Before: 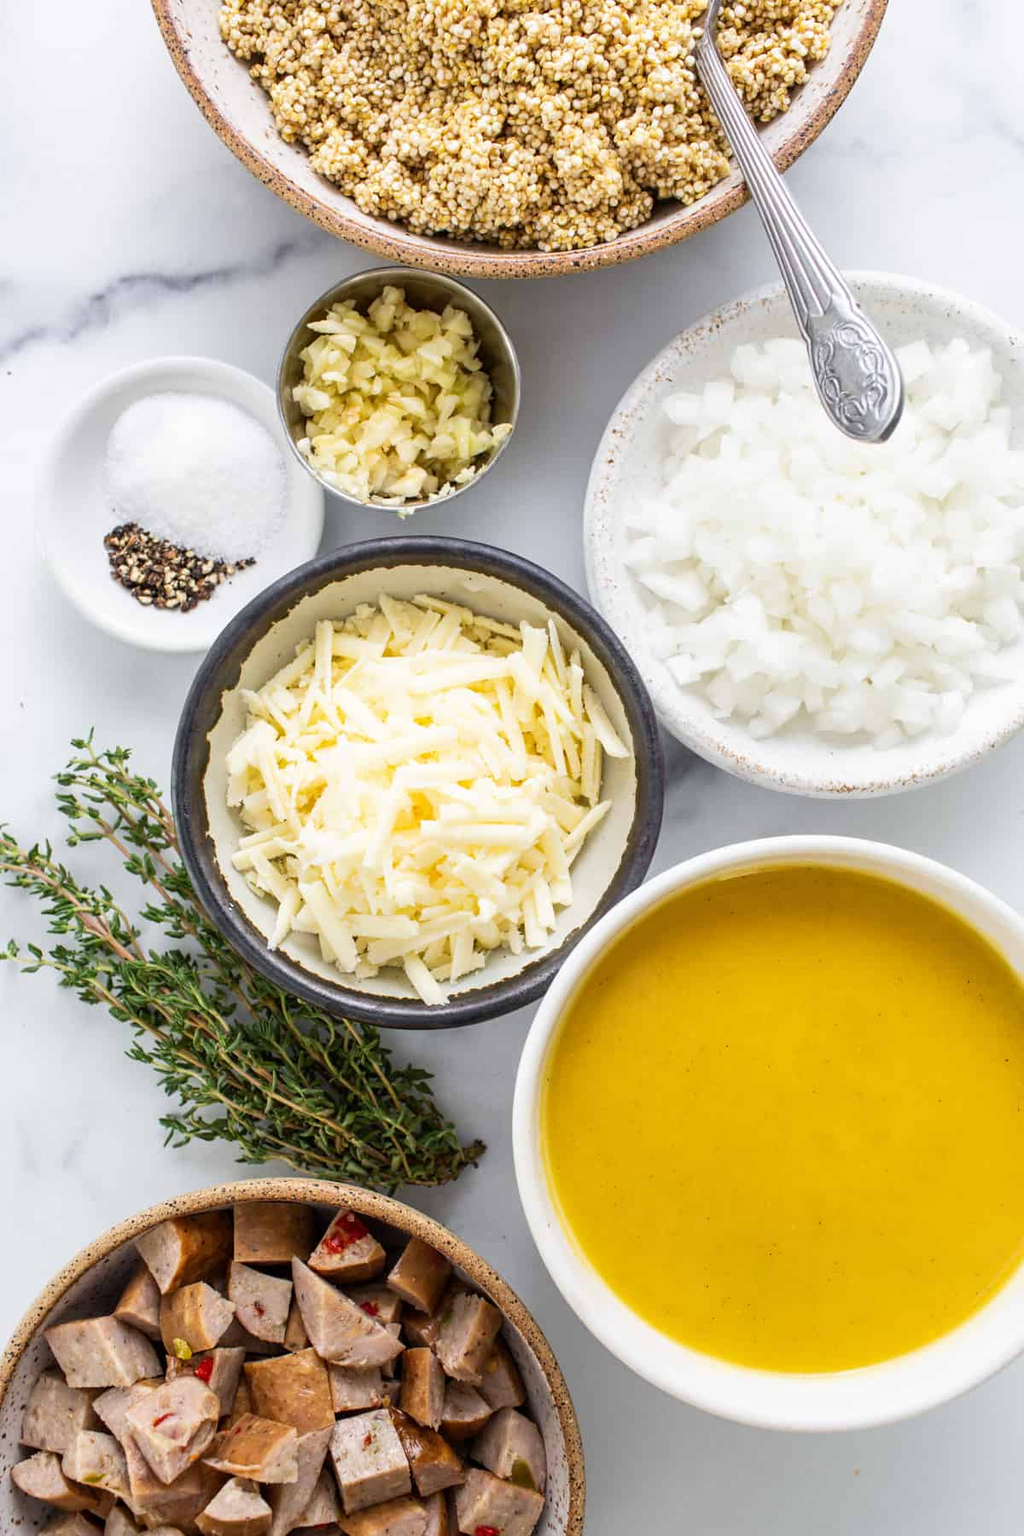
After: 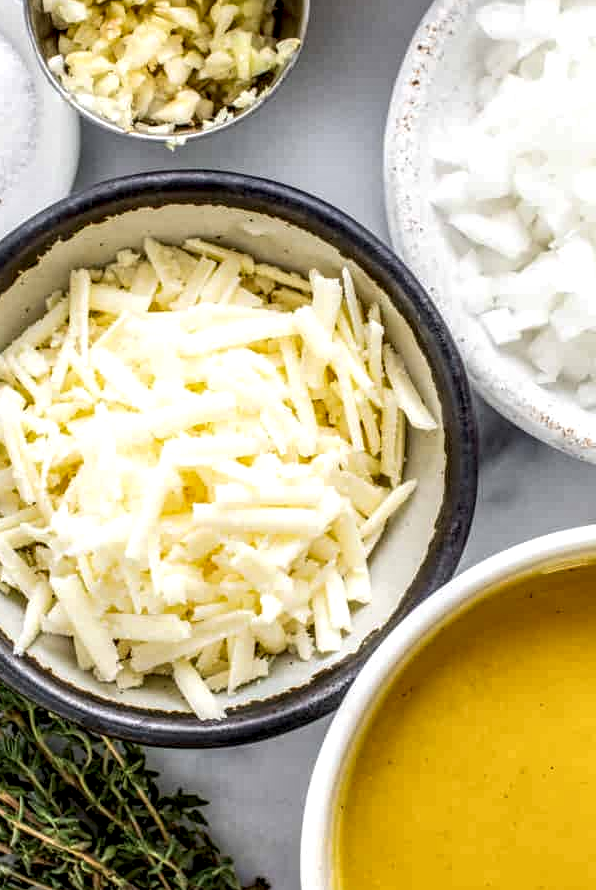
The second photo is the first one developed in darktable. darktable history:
crop: left 25.038%, top 25.484%, right 25.25%, bottom 25.043%
local contrast: highlights 13%, shadows 36%, detail 183%, midtone range 0.464
